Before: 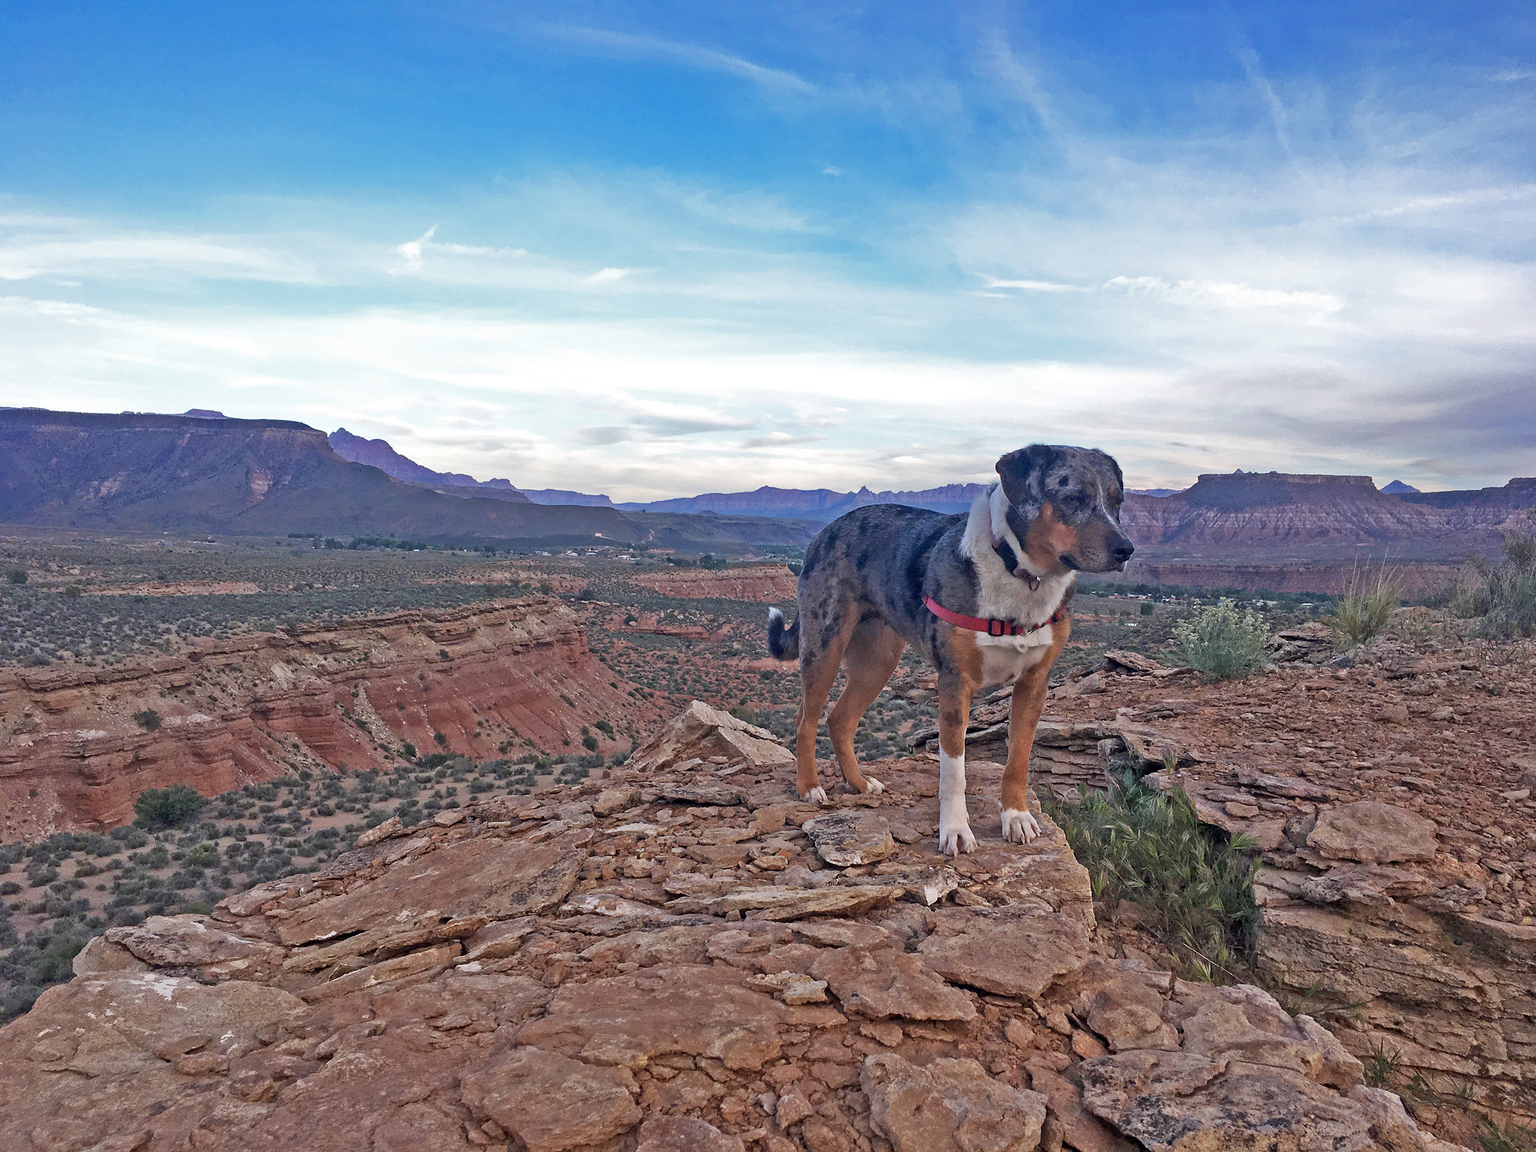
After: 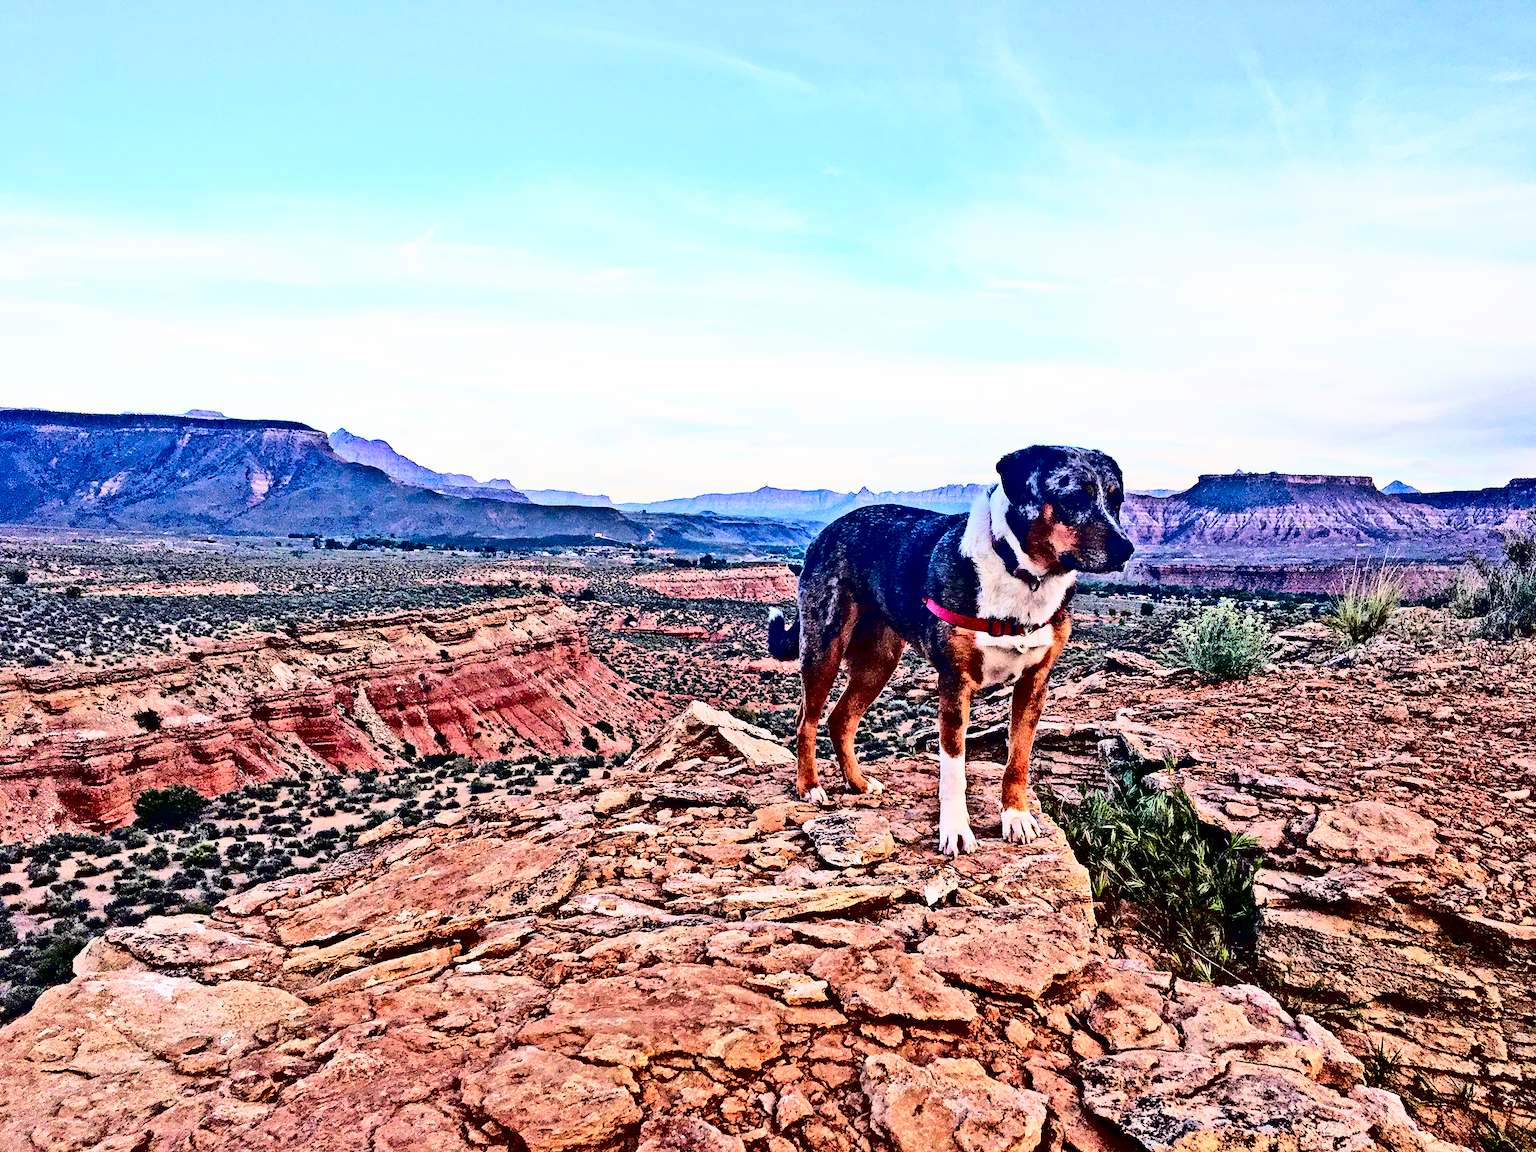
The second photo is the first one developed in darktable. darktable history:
contrast brightness saturation: contrast 0.785, brightness -1, saturation 0.988
filmic rgb: black relative exposure -7.65 EV, white relative exposure 4.56 EV, hardness 3.61, contrast 1.251, color science v4 (2020)
exposure: black level correction 0, exposure 1.098 EV, compensate exposure bias true, compensate highlight preservation false
